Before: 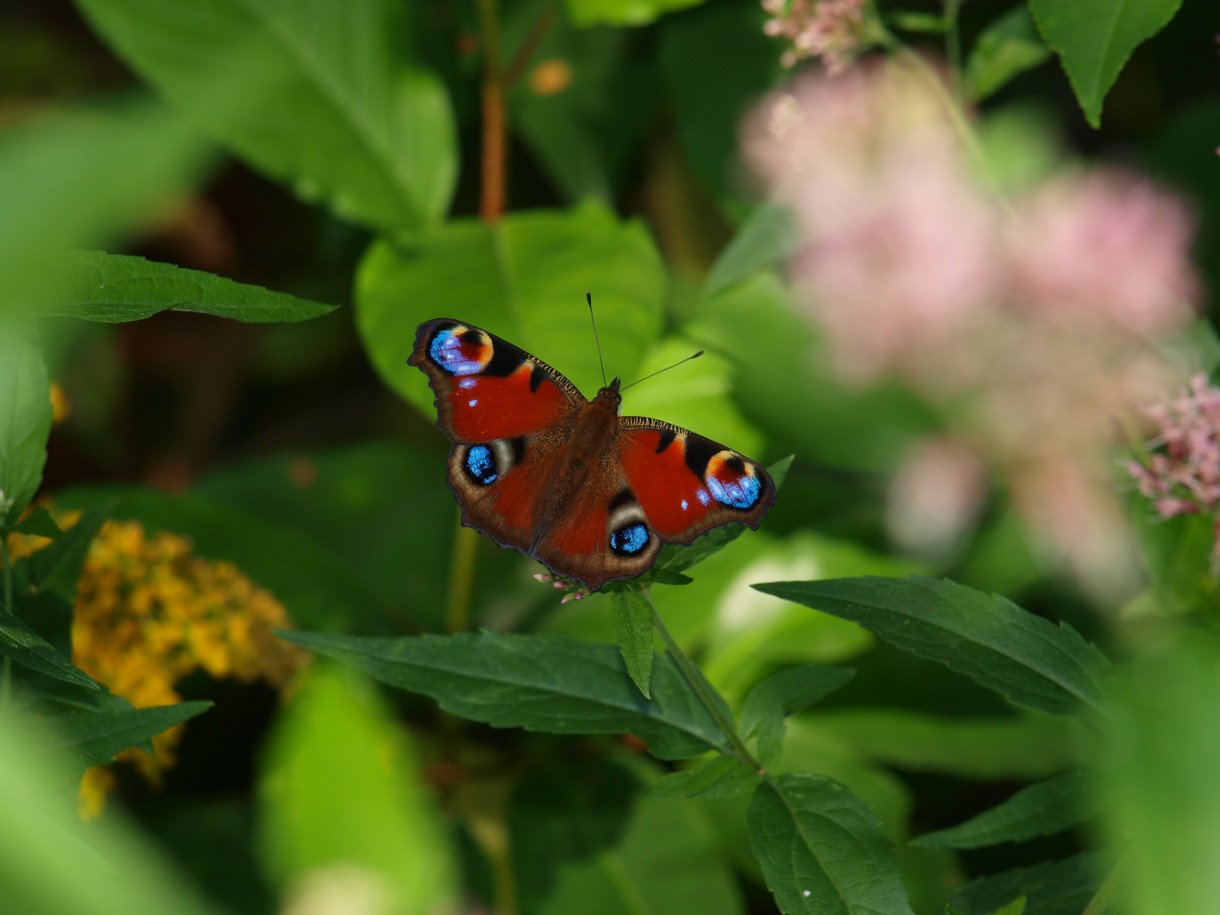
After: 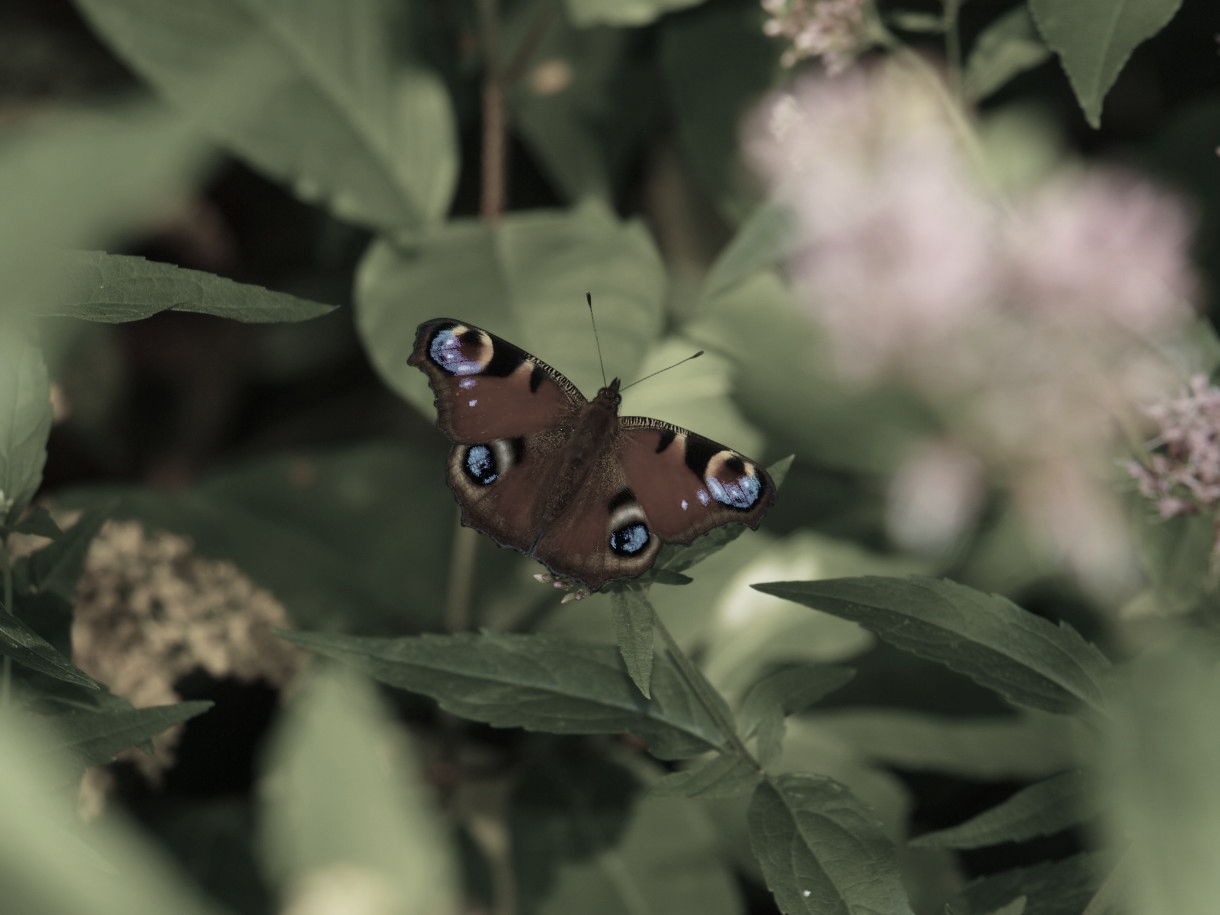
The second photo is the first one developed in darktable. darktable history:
color balance rgb: linear chroma grading › global chroma 9.838%, perceptual saturation grading › global saturation 39.084%, global vibrance 50.836%
color correction: highlights b* -0.019, saturation 0.203
